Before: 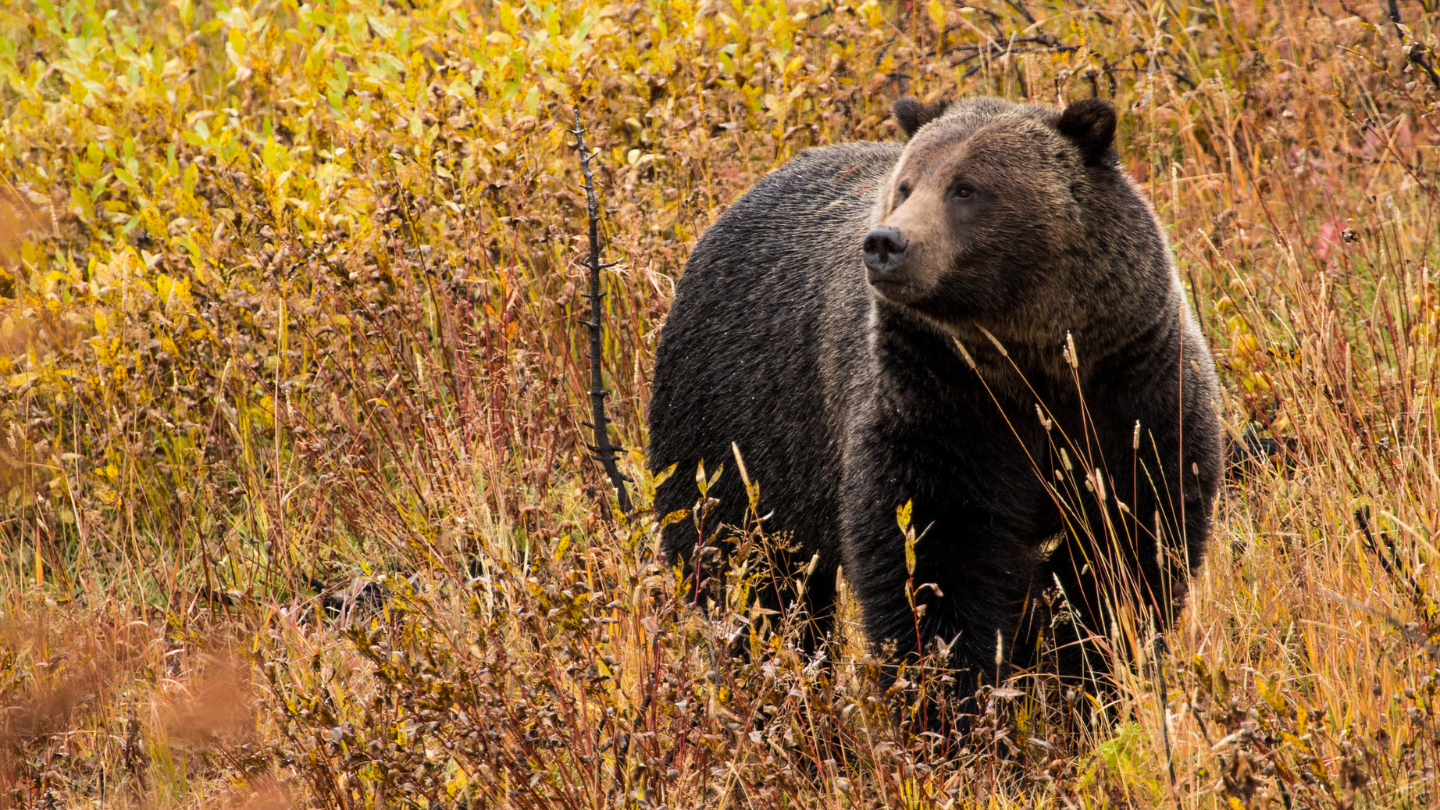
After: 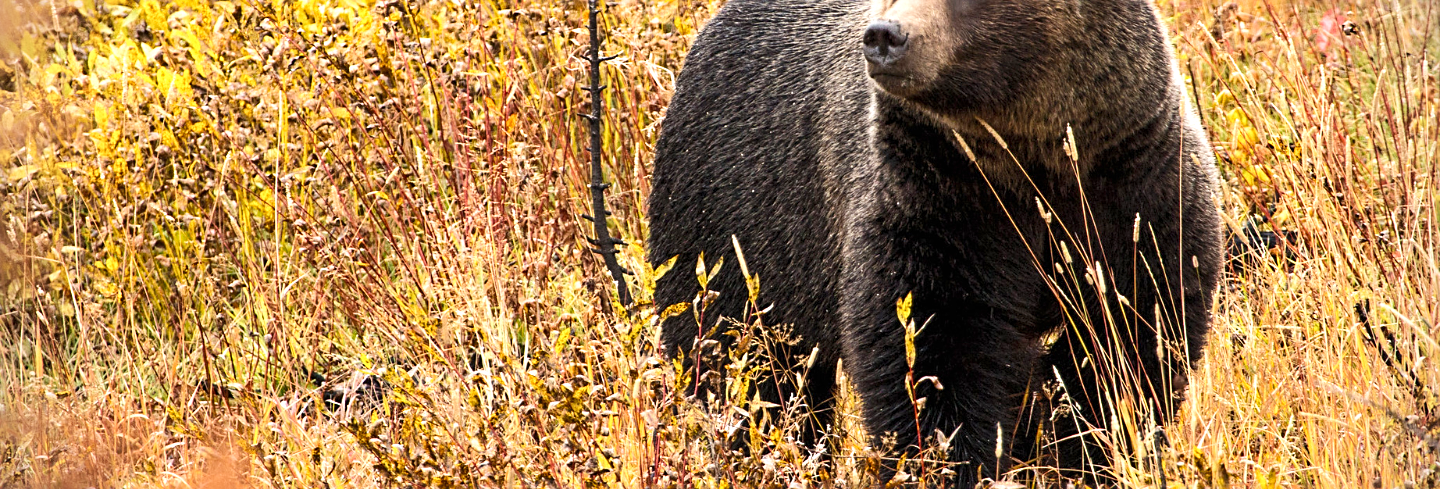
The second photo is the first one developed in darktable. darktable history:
exposure: black level correction 0, exposure 0.954 EV, compensate highlight preservation false
crop and rotate: top 25.623%, bottom 13.944%
sharpen: on, module defaults
tone equalizer: -8 EV 0.244 EV, -7 EV 0.404 EV, -6 EV 0.455 EV, -5 EV 0.288 EV, -3 EV -0.25 EV, -2 EV -0.434 EV, -1 EV -0.425 EV, +0 EV -0.259 EV
vignetting: dithering 8-bit output, unbound false
tone curve: curves: ch0 [(0, 0) (0.004, 0.002) (0.02, 0.013) (0.218, 0.218) (0.664, 0.718) (0.832, 0.873) (1, 1)], preserve colors none
